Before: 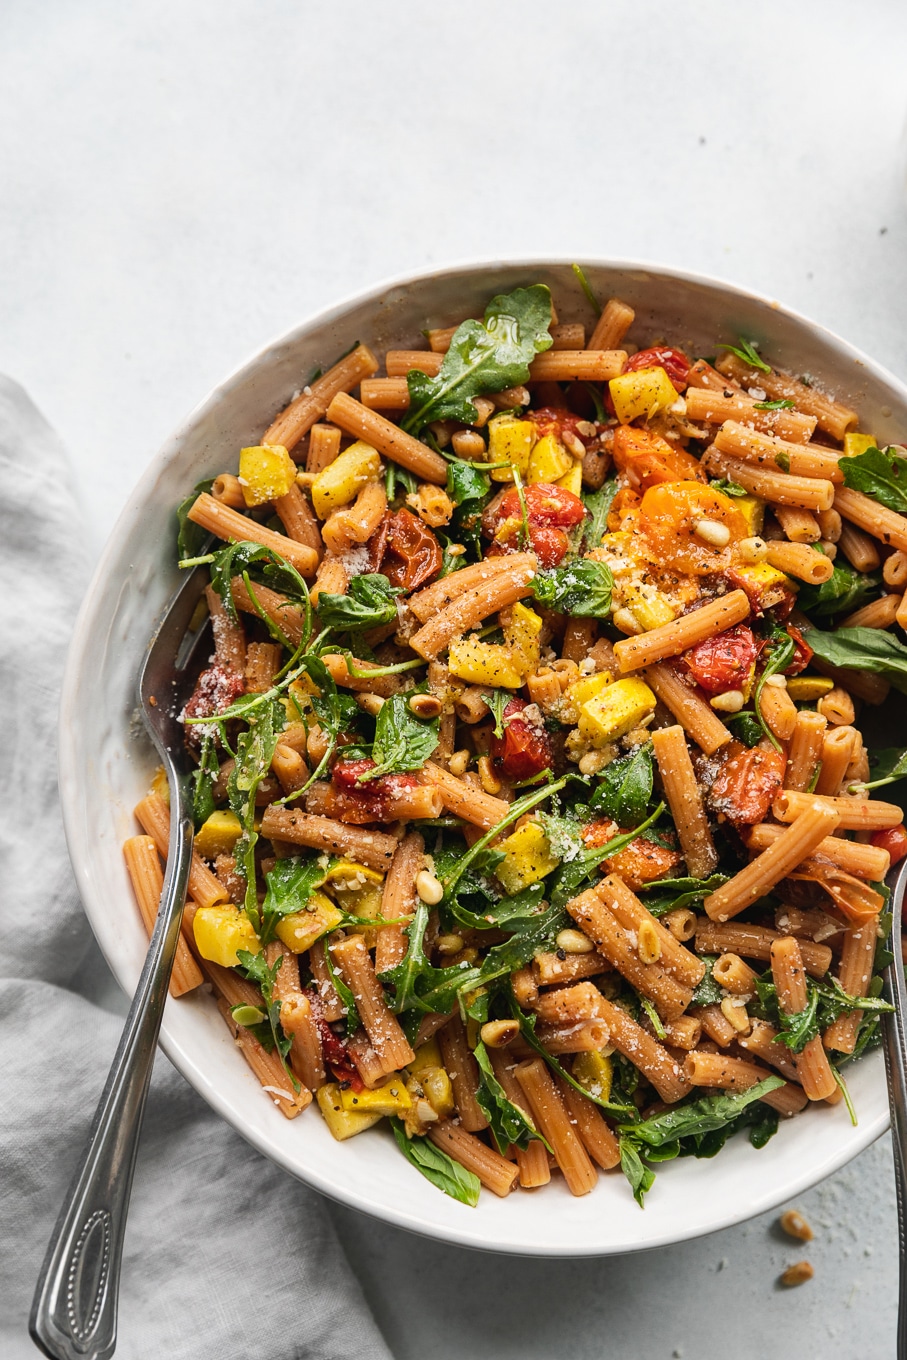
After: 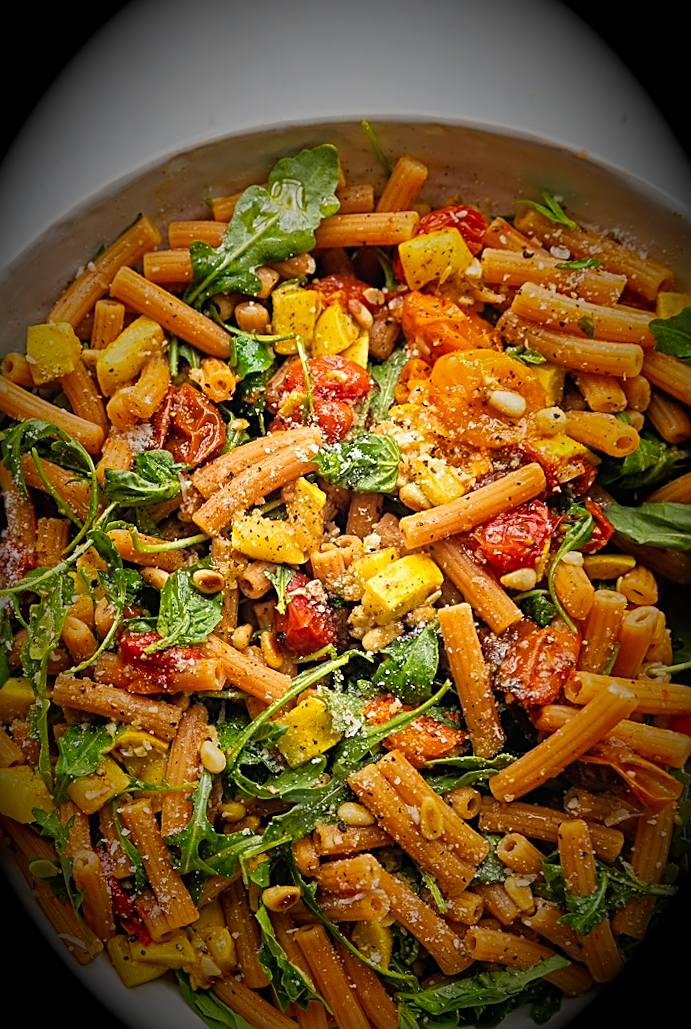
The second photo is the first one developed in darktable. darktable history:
tone equalizer: -7 EV 0.15 EV, -6 EV 0.6 EV, -5 EV 1.15 EV, -4 EV 1.33 EV, -3 EV 1.15 EV, -2 EV 0.6 EV, -1 EV 0.15 EV, mask exposure compensation -0.5 EV
vignetting: fall-off start 15.9%, fall-off radius 100%, brightness -1, saturation 0.5, width/height ratio 0.719
sharpen: radius 2.584, amount 0.688
crop: left 19.159%, top 9.58%, bottom 9.58%
rotate and perspective: rotation 0.062°, lens shift (vertical) 0.115, lens shift (horizontal) -0.133, crop left 0.047, crop right 0.94, crop top 0.061, crop bottom 0.94
